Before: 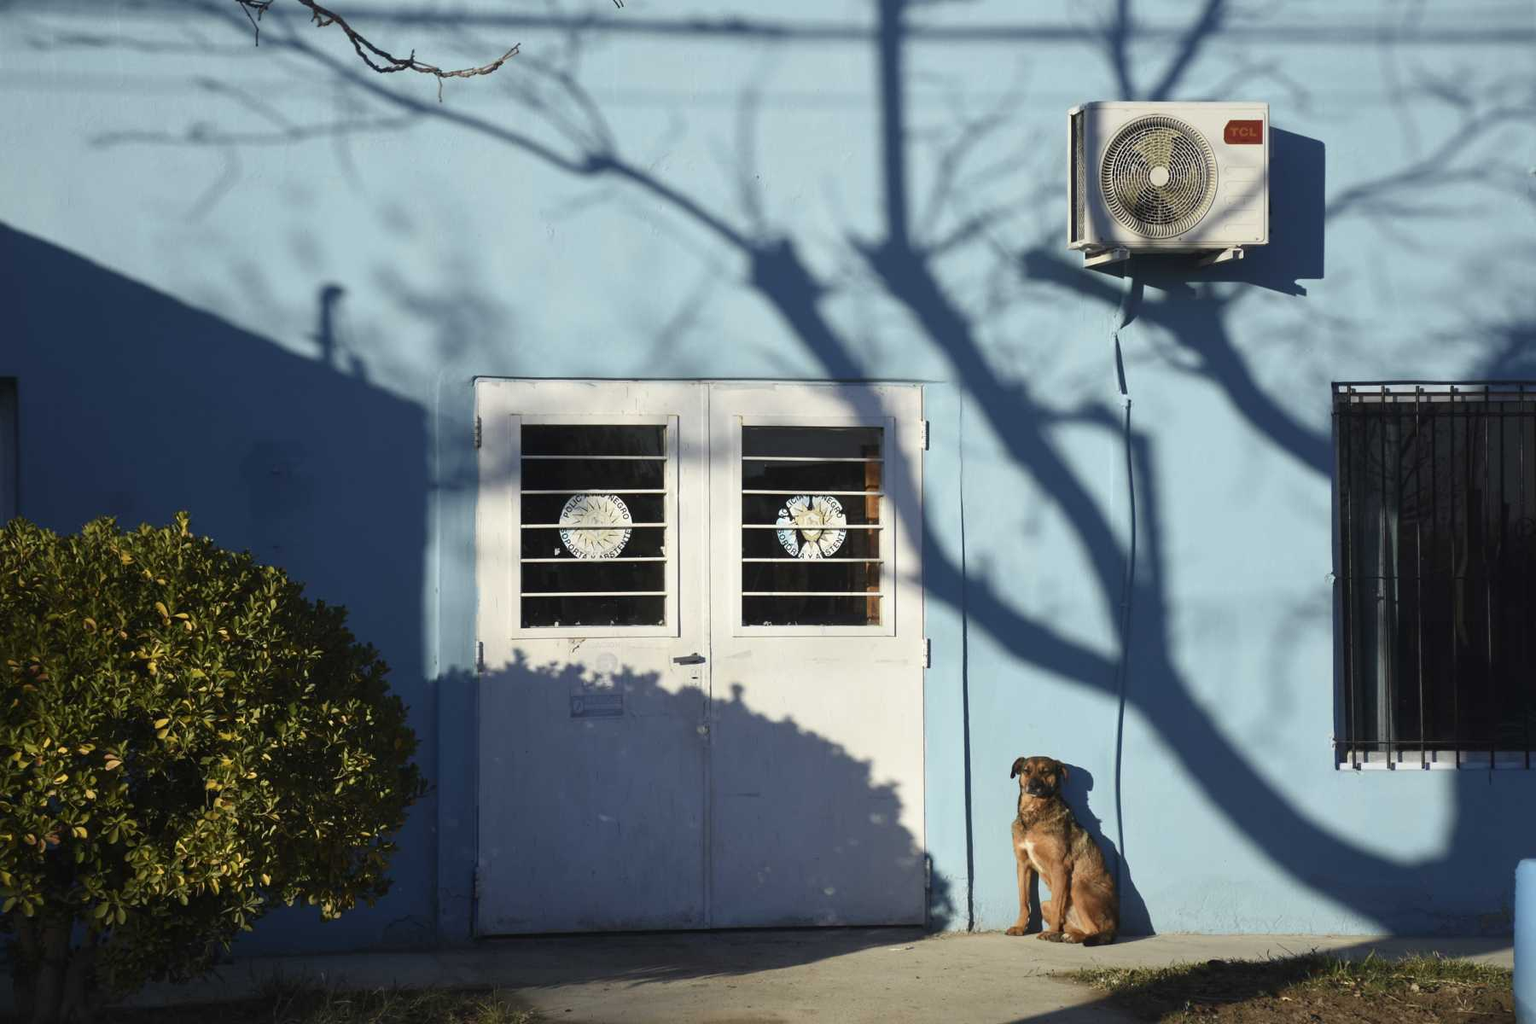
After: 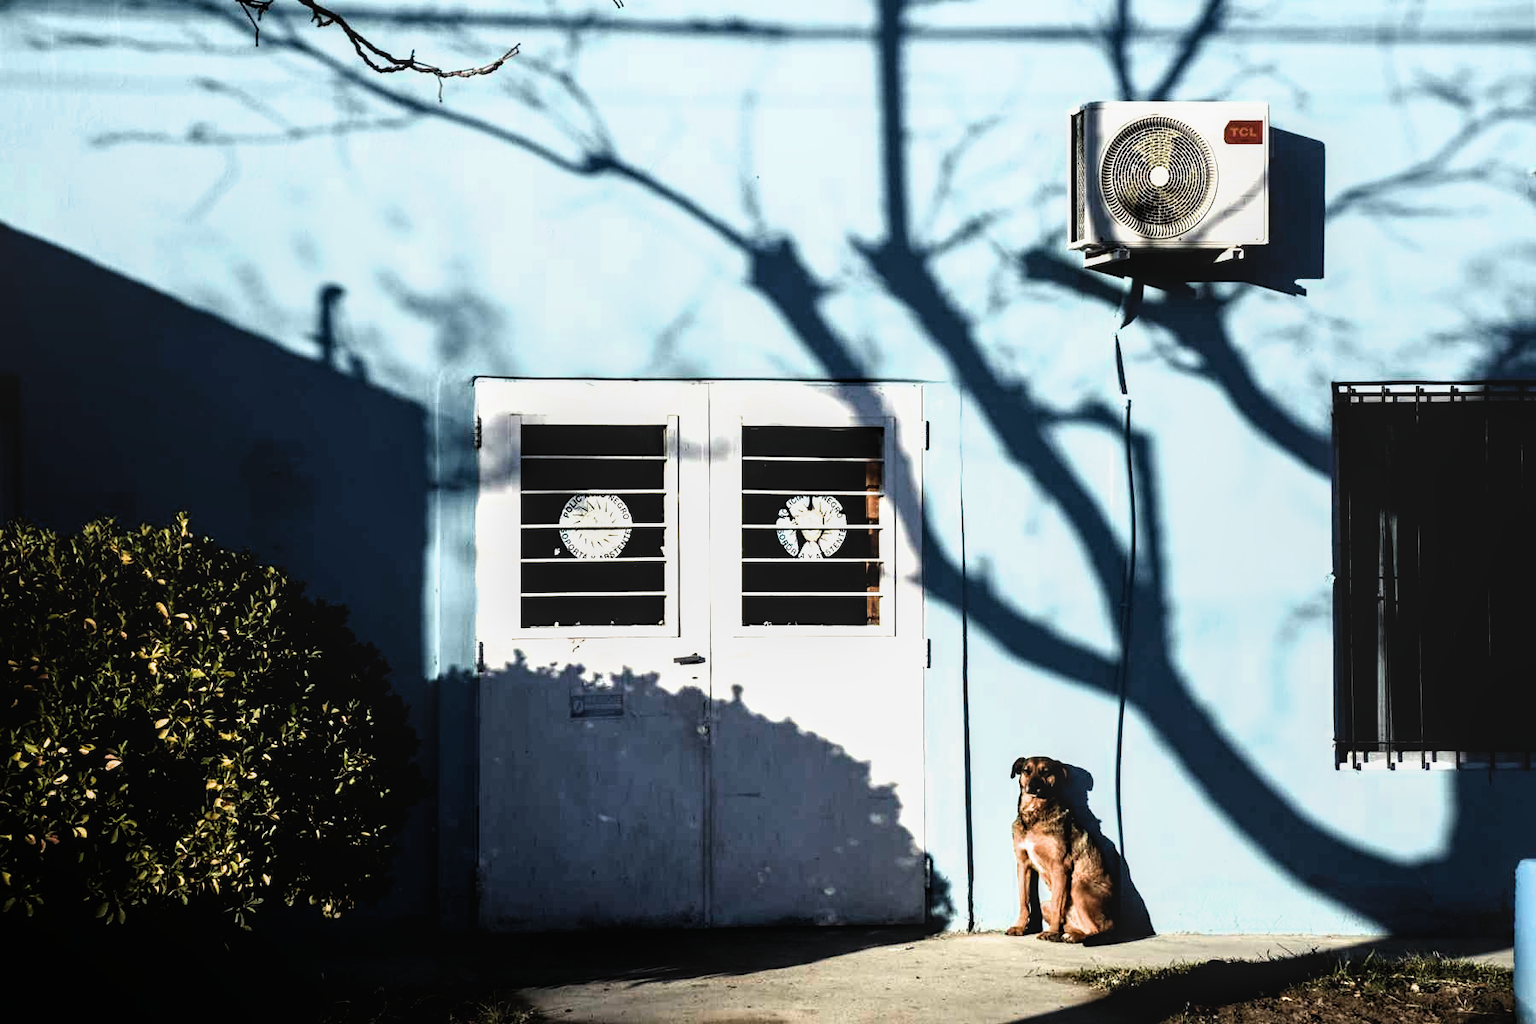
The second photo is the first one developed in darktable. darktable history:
filmic rgb: black relative exposure -8.3 EV, white relative exposure 2.25 EV, hardness 7.19, latitude 85.6%, contrast 1.683, highlights saturation mix -3.28%, shadows ↔ highlights balance -2.76%
tone equalizer: -8 EV -0.41 EV, -7 EV -0.392 EV, -6 EV -0.347 EV, -5 EV -0.257 EV, -3 EV 0.214 EV, -2 EV 0.338 EV, -1 EV 0.373 EV, +0 EV 0.443 EV, edges refinement/feathering 500, mask exposure compensation -1.57 EV, preserve details no
local contrast: on, module defaults
